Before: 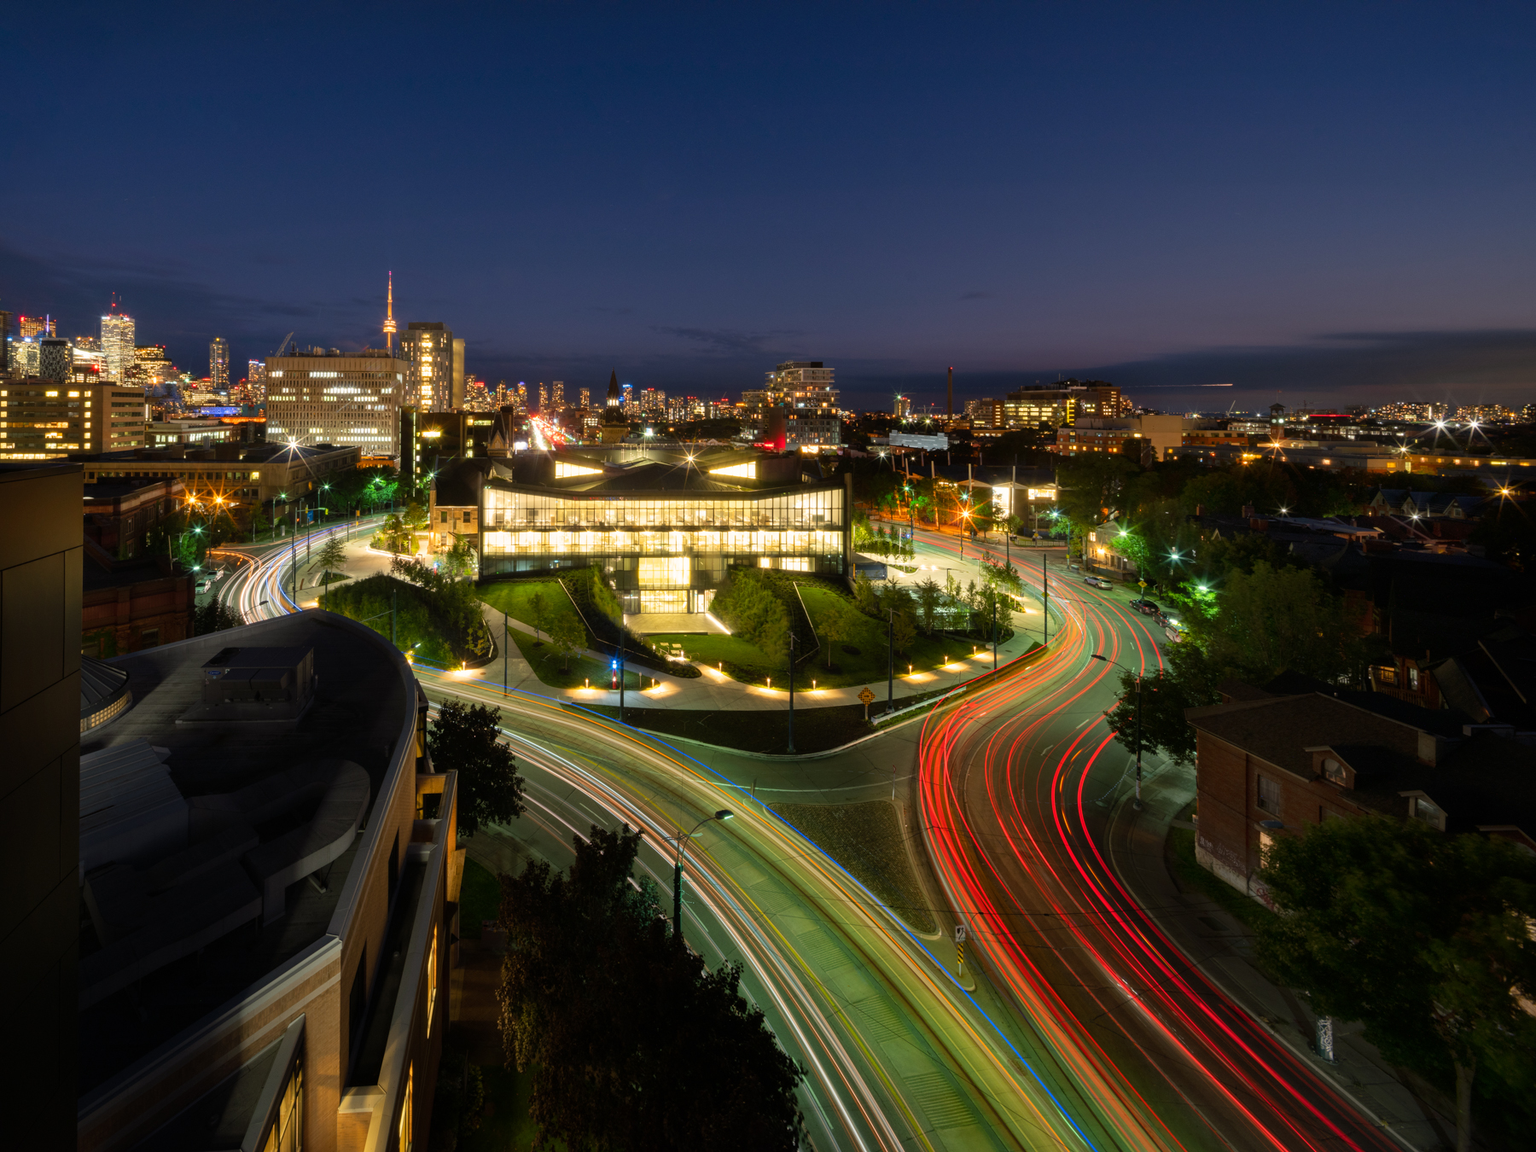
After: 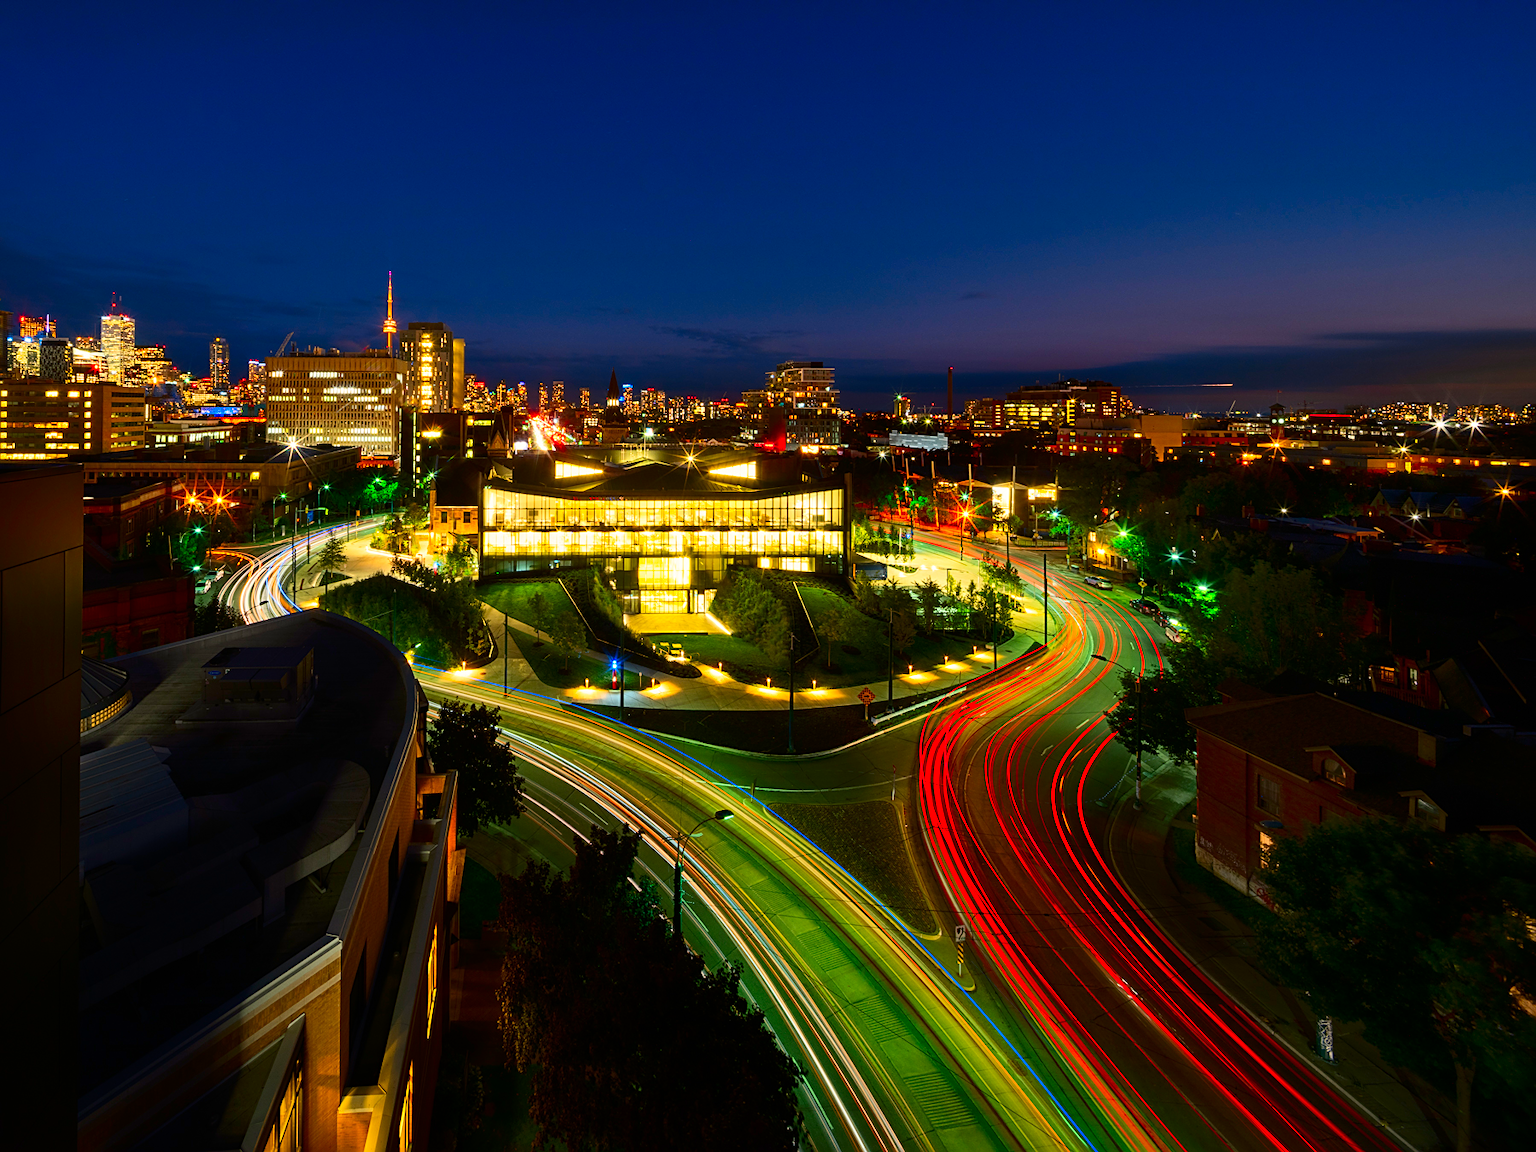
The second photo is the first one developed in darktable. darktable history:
contrast brightness saturation: contrast 0.26, brightness 0.02, saturation 0.87
sharpen: on, module defaults
